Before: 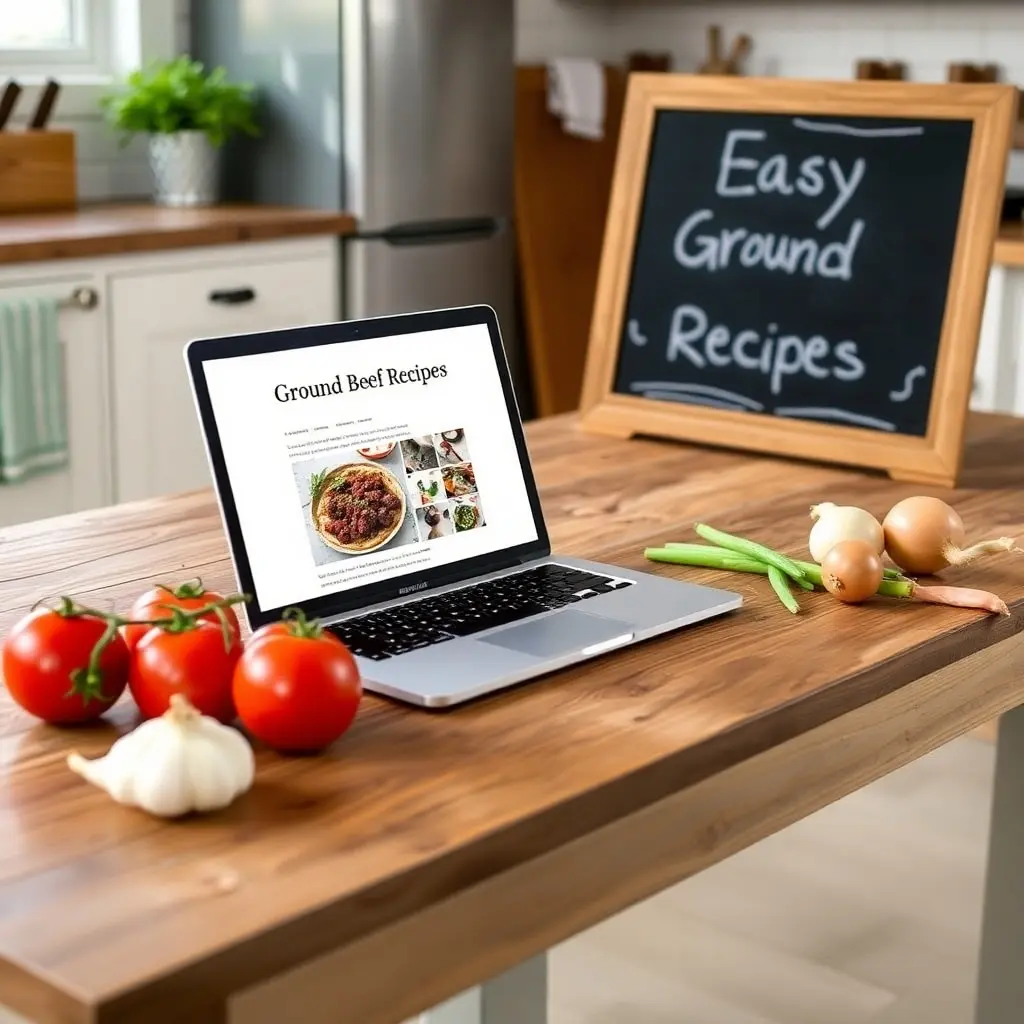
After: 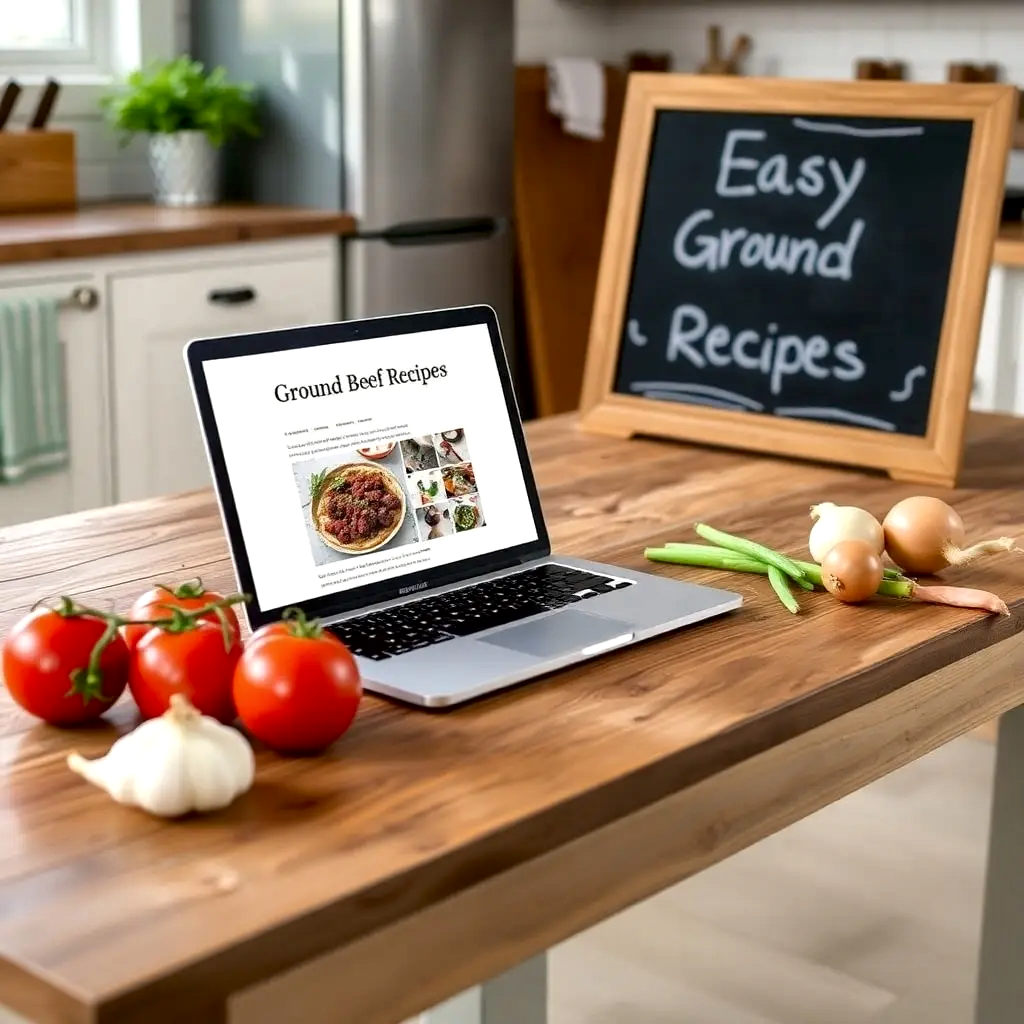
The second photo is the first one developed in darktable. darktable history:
exposure: black level correction 0.002, compensate highlight preservation false
local contrast: mode bilateral grid, contrast 20, coarseness 50, detail 140%, midtone range 0.2
tone equalizer: -8 EV -1.84 EV, -7 EV -1.16 EV, -6 EV -1.62 EV, smoothing diameter 25%, edges refinement/feathering 10, preserve details guided filter
